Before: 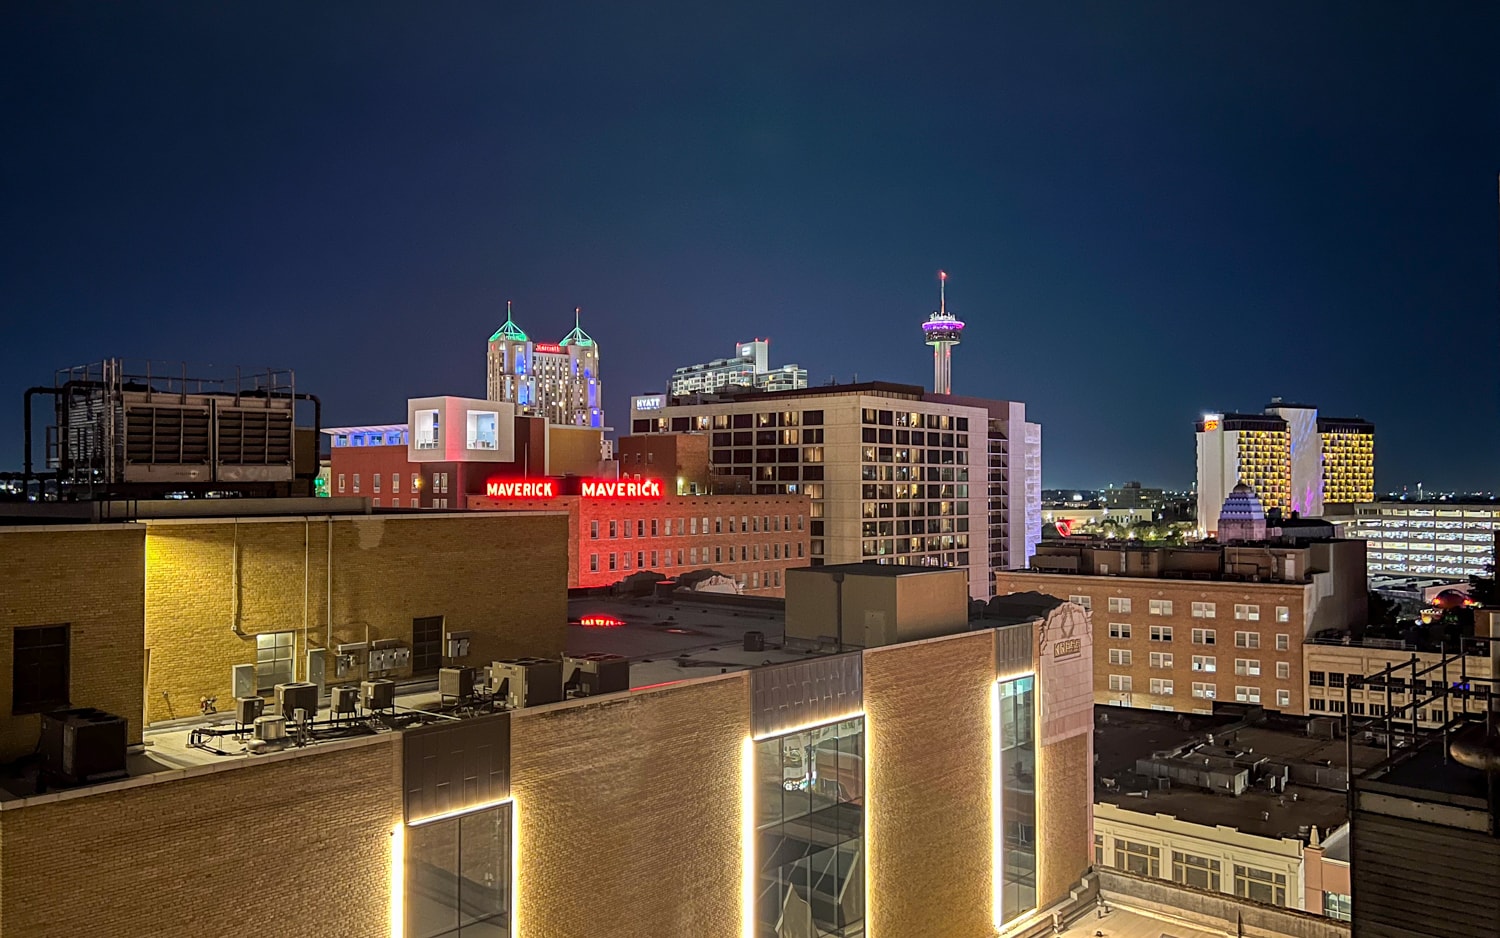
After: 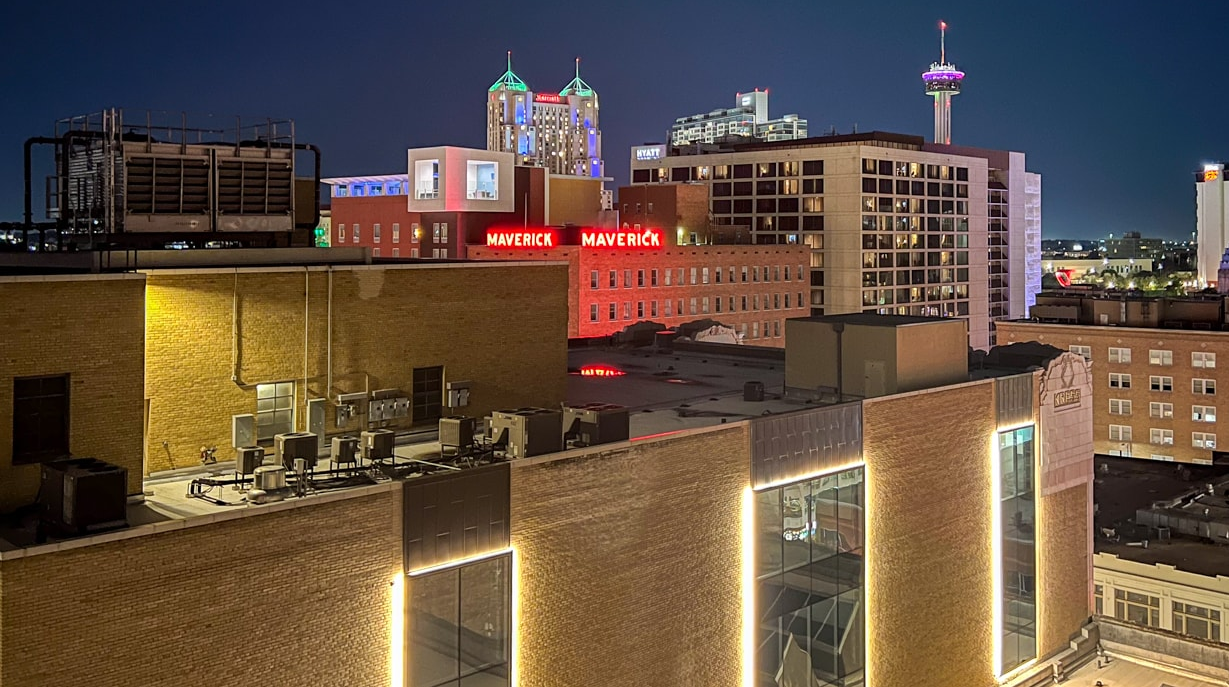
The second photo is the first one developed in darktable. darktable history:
crop: top 26.662%, right 18.053%
